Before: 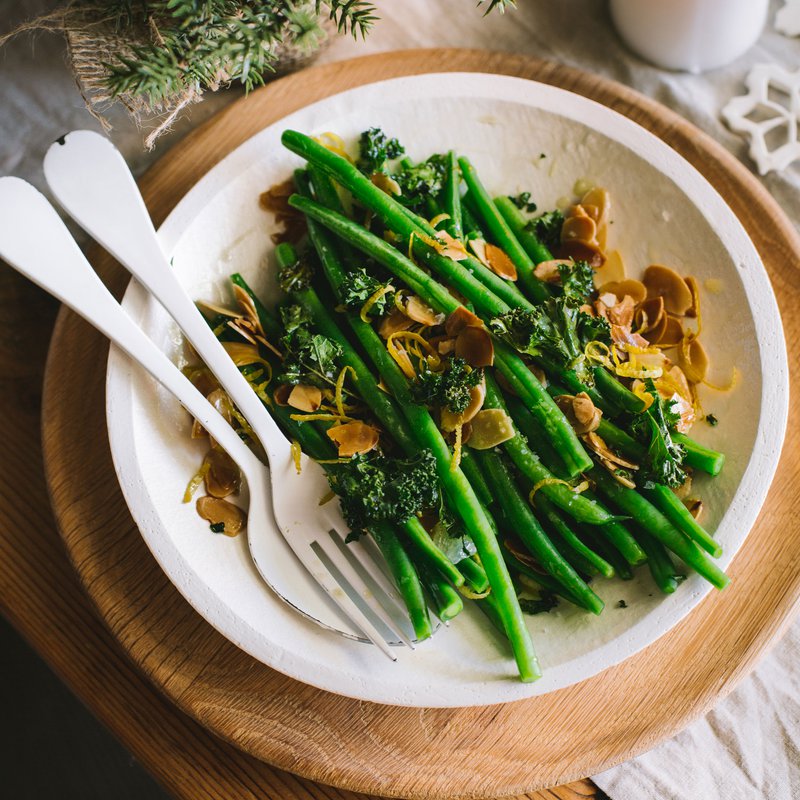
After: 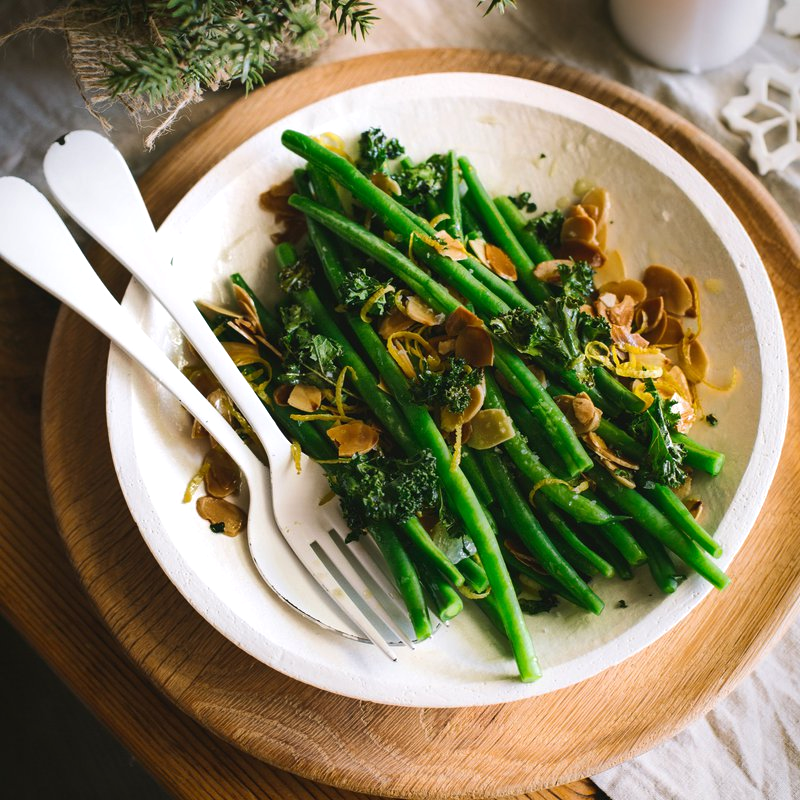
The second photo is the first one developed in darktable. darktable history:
vignetting: brightness -0.233, saturation 0.141
tone equalizer: -8 EV -0.001 EV, -7 EV 0.001 EV, -6 EV -0.002 EV, -5 EV -0.003 EV, -4 EV -0.062 EV, -3 EV -0.222 EV, -2 EV -0.267 EV, -1 EV 0.105 EV, +0 EV 0.303 EV
